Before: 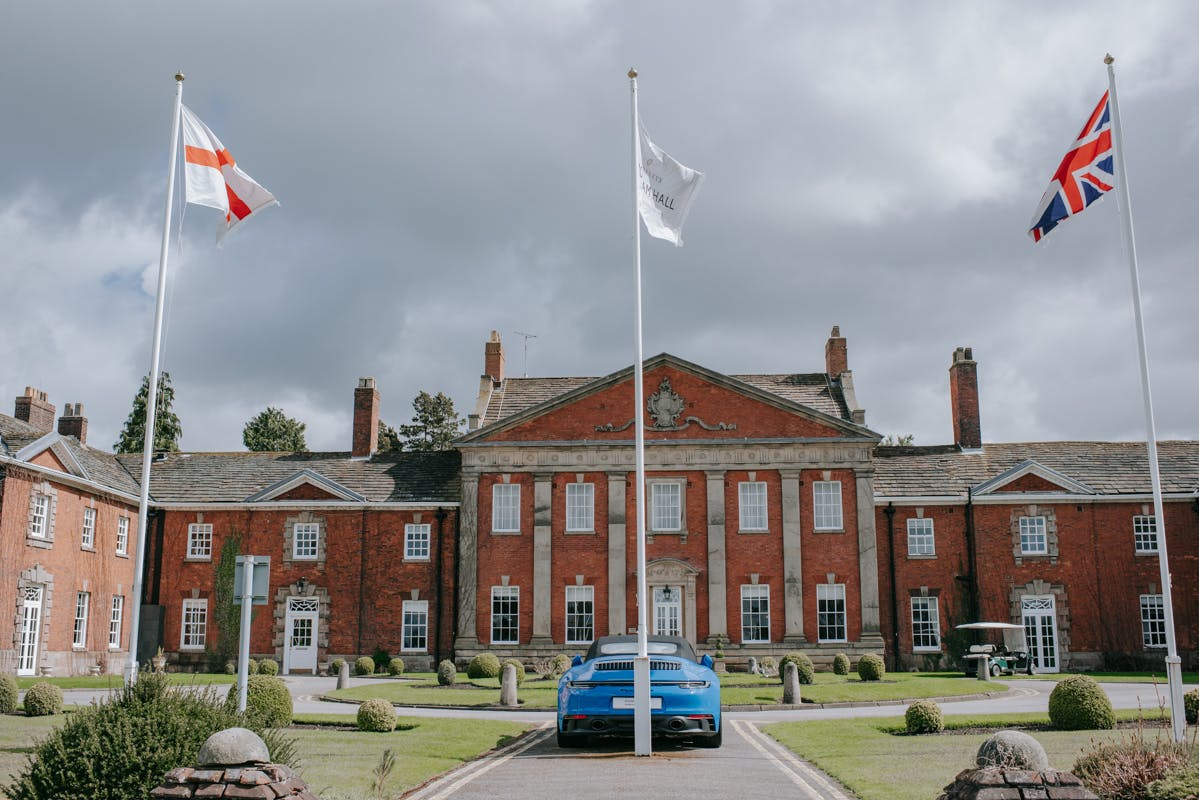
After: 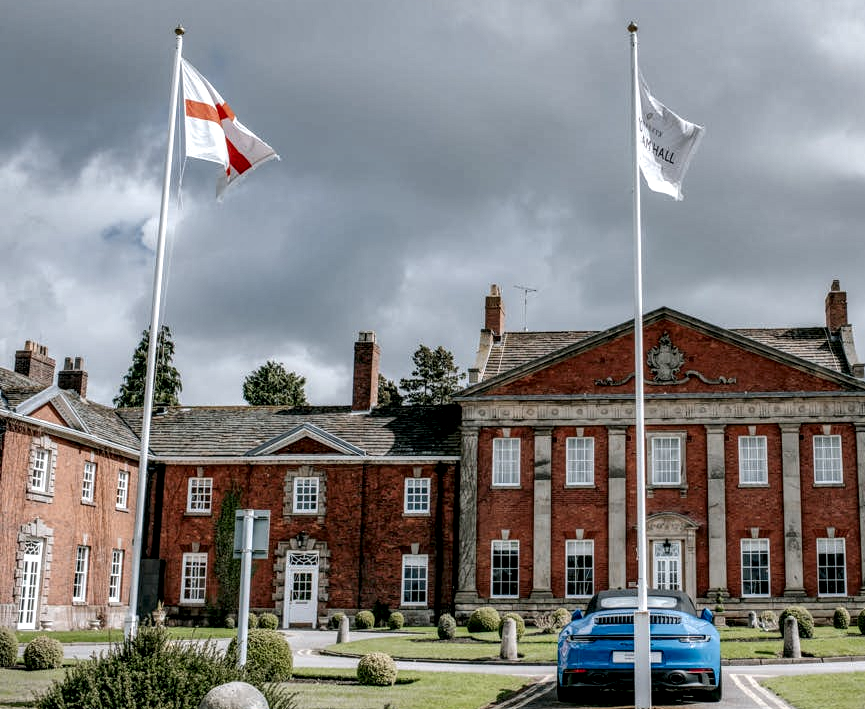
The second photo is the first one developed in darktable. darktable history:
local contrast: highlights 19%, detail 185%
crop: top 5.772%, right 27.85%, bottom 5.489%
shadows and highlights: shadows 6.37, soften with gaussian
